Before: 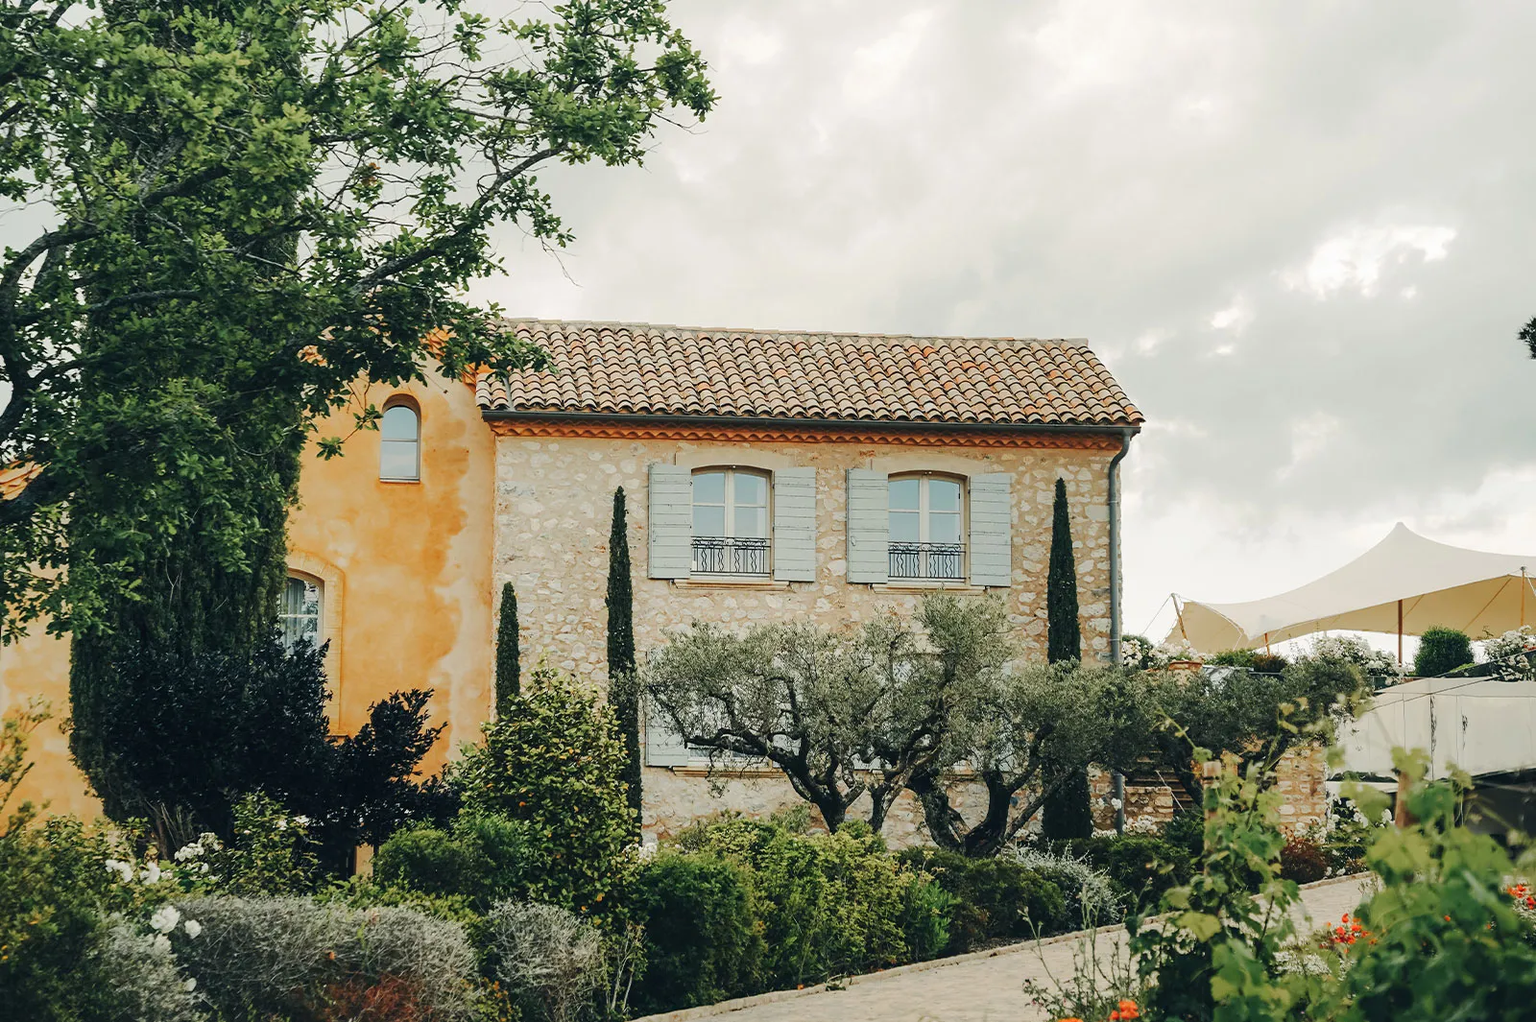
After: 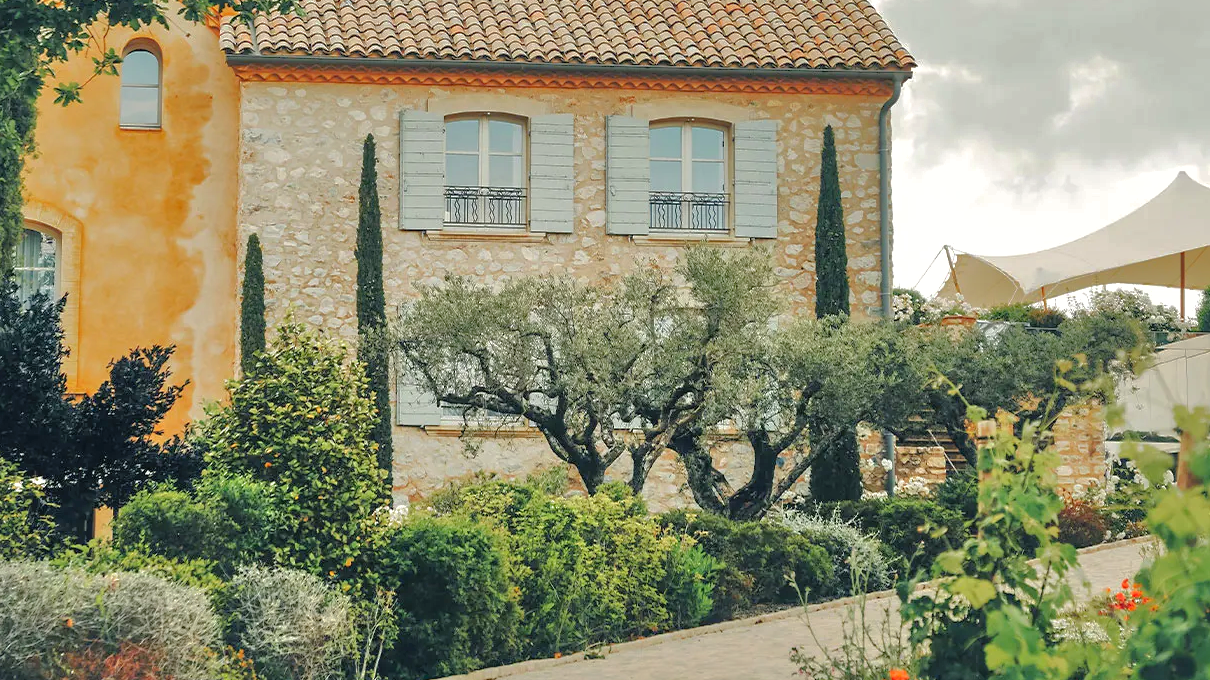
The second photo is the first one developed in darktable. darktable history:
exposure: exposure 0.2 EV, compensate highlight preservation false
tone equalizer: -7 EV 0.15 EV, -6 EV 0.6 EV, -5 EV 1.15 EV, -4 EV 1.33 EV, -3 EV 1.15 EV, -2 EV 0.6 EV, -1 EV 0.15 EV, mask exposure compensation -0.5 EV
crop and rotate: left 17.299%, top 35.115%, right 7.015%, bottom 1.024%
shadows and highlights: shadows 40, highlights -60
